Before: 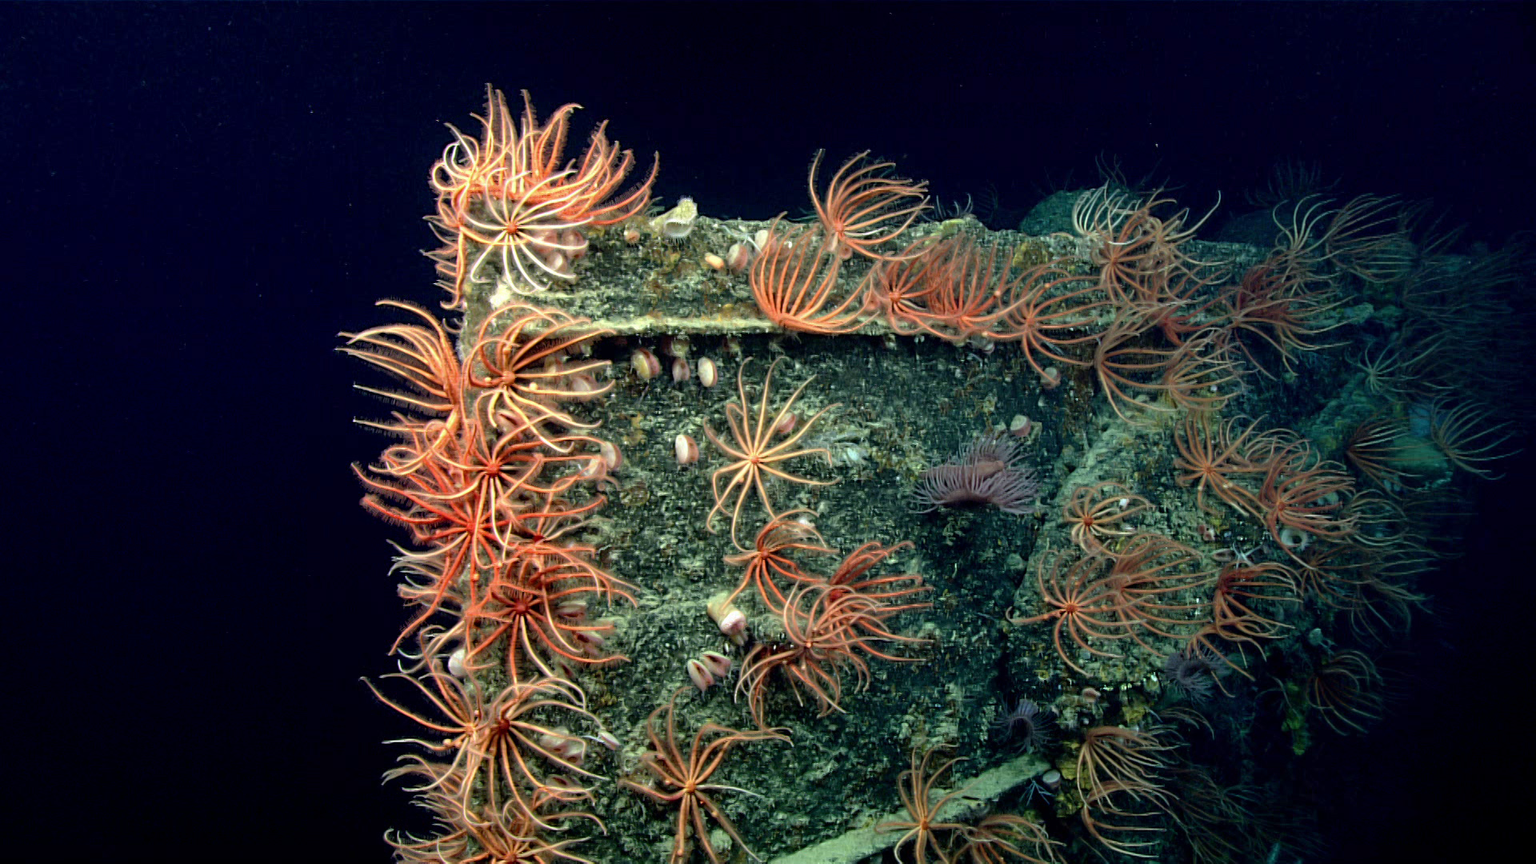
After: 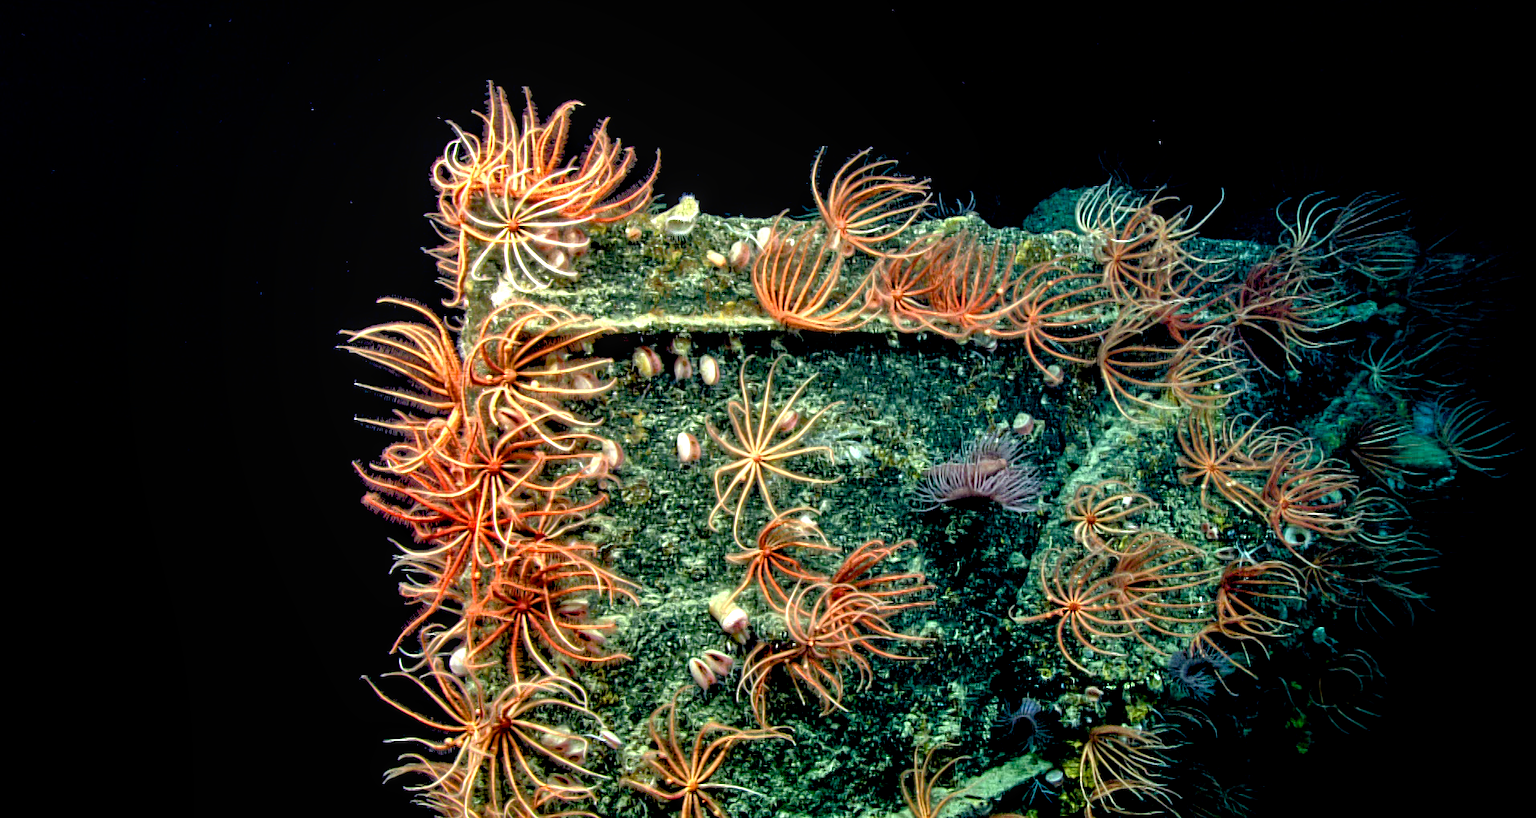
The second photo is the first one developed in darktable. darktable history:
crop: top 0.393%, right 0.254%, bottom 5.019%
exposure: black level correction 0.01, exposure 0.017 EV, compensate highlight preservation false
local contrast: on, module defaults
color balance rgb: global offset › hue 171.6°, perceptual saturation grading › global saturation 20%, perceptual saturation grading › highlights -25.149%, perceptual saturation grading › shadows 24.979%, perceptual brilliance grading › highlights 14.495%, perceptual brilliance grading › mid-tones -6.044%, perceptual brilliance grading › shadows -27.383%, global vibrance 20%
tone equalizer: -7 EV 0.144 EV, -6 EV 0.619 EV, -5 EV 1.16 EV, -4 EV 1.35 EV, -3 EV 1.14 EV, -2 EV 0.6 EV, -1 EV 0.151 EV
